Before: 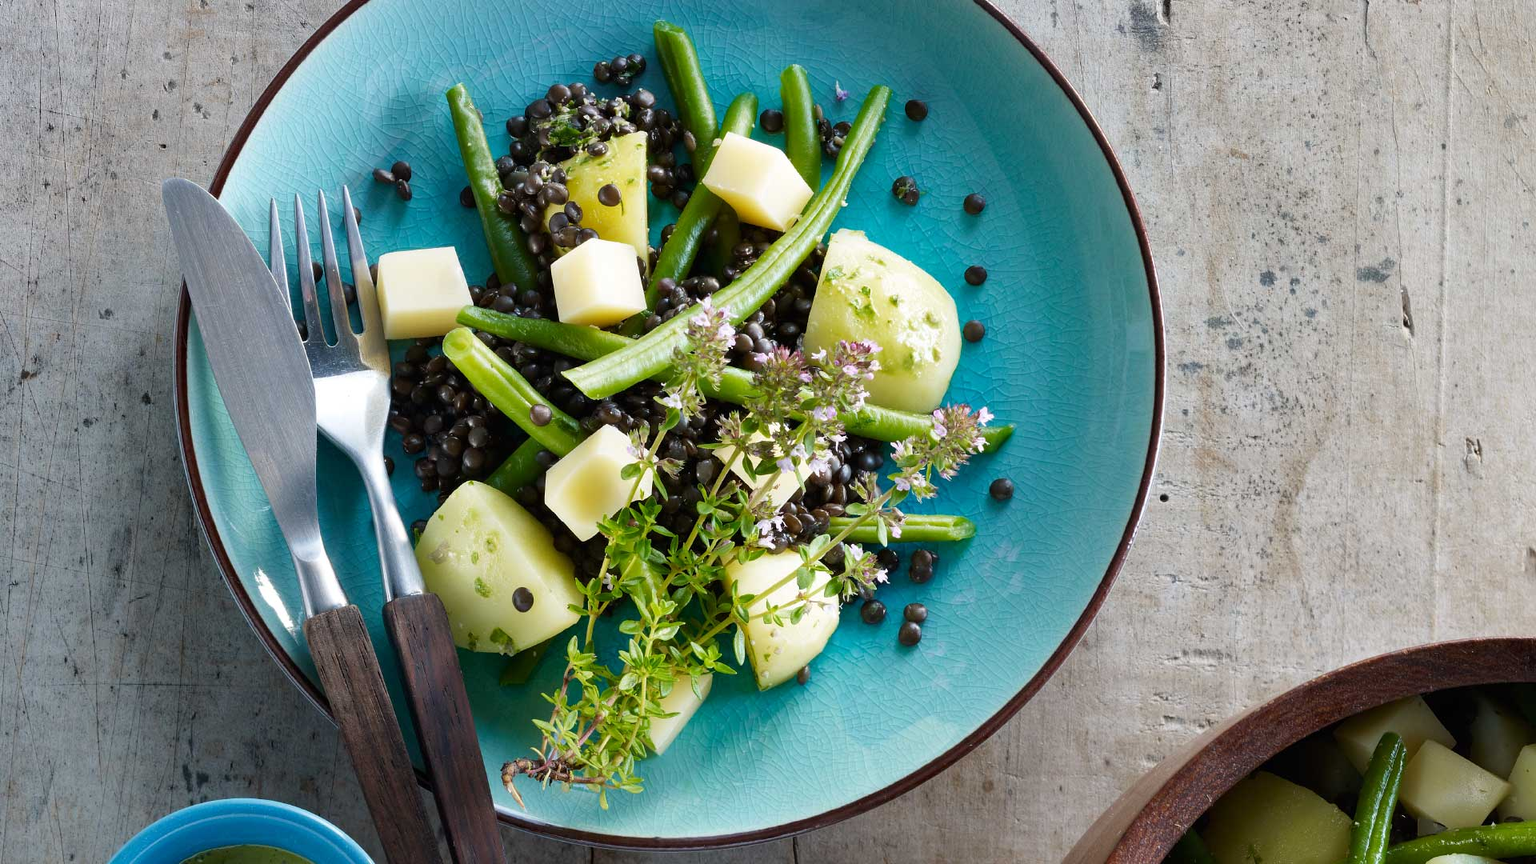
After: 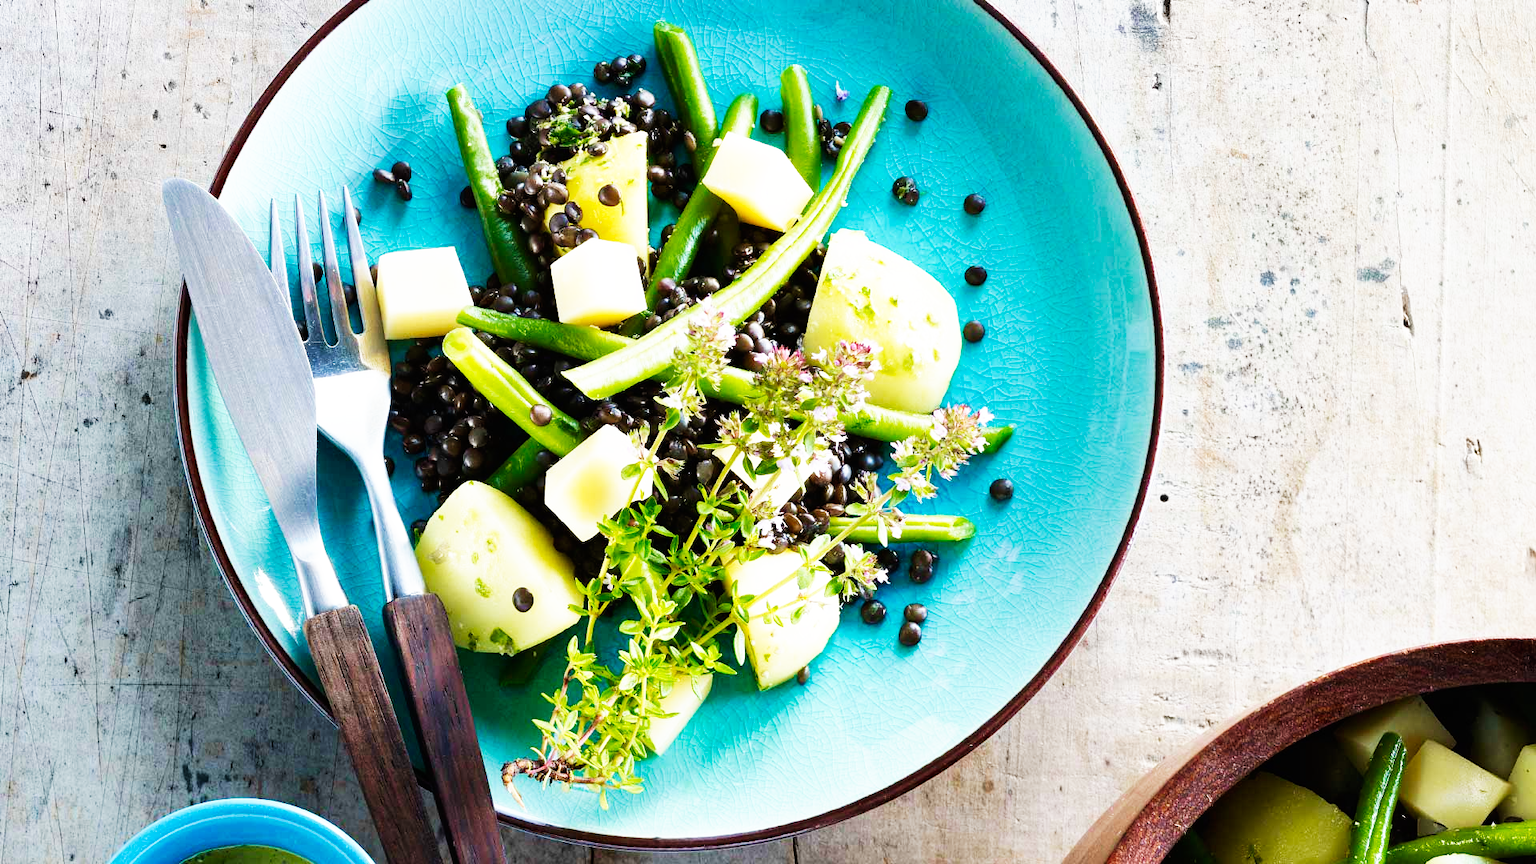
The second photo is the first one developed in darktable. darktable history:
base curve: curves: ch0 [(0, 0) (0.007, 0.004) (0.027, 0.03) (0.046, 0.07) (0.207, 0.54) (0.442, 0.872) (0.673, 0.972) (1, 1)], preserve colors none
velvia: on, module defaults
